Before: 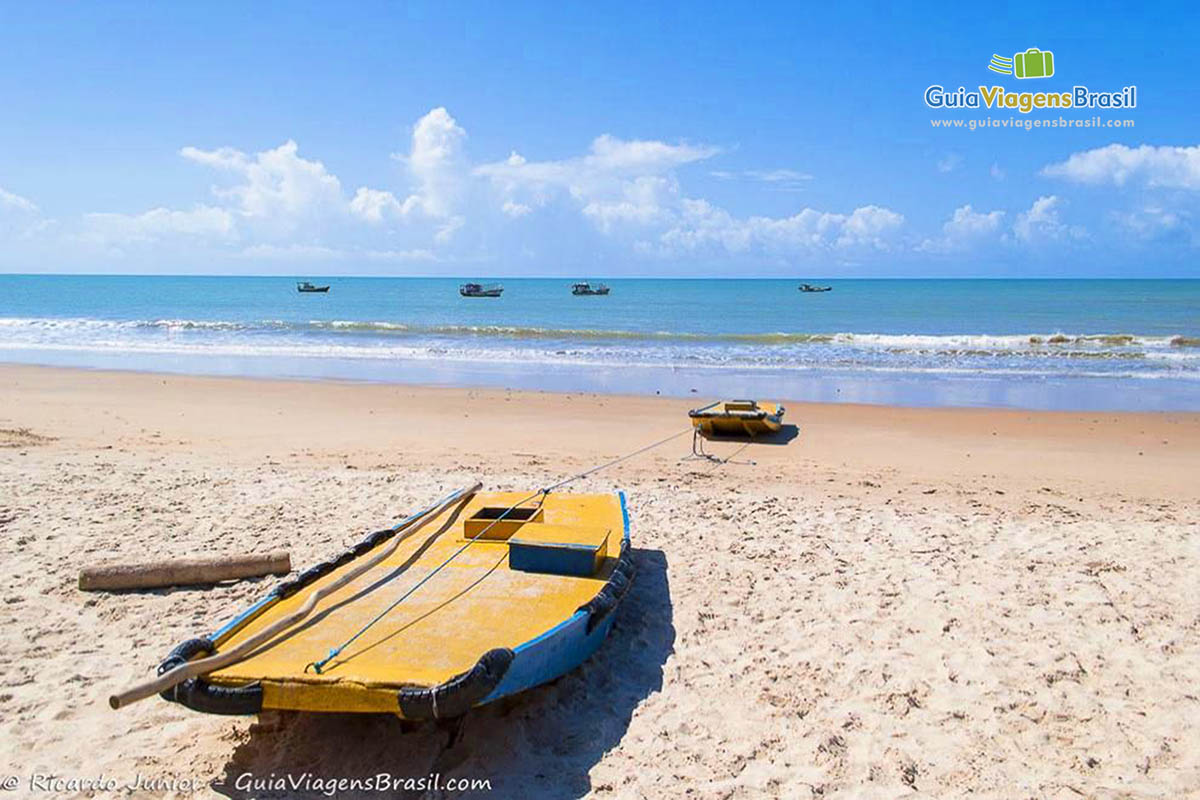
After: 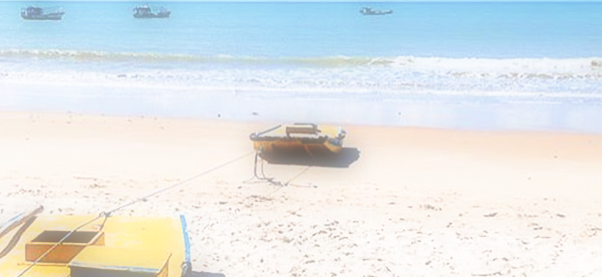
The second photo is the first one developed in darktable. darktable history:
exposure: compensate highlight preservation false
soften: on, module defaults
base curve: curves: ch0 [(0, 0) (0.036, 0.037) (0.121, 0.228) (0.46, 0.76) (0.859, 0.983) (1, 1)], preserve colors none
crop: left 36.607%, top 34.735%, right 13.146%, bottom 30.611%
